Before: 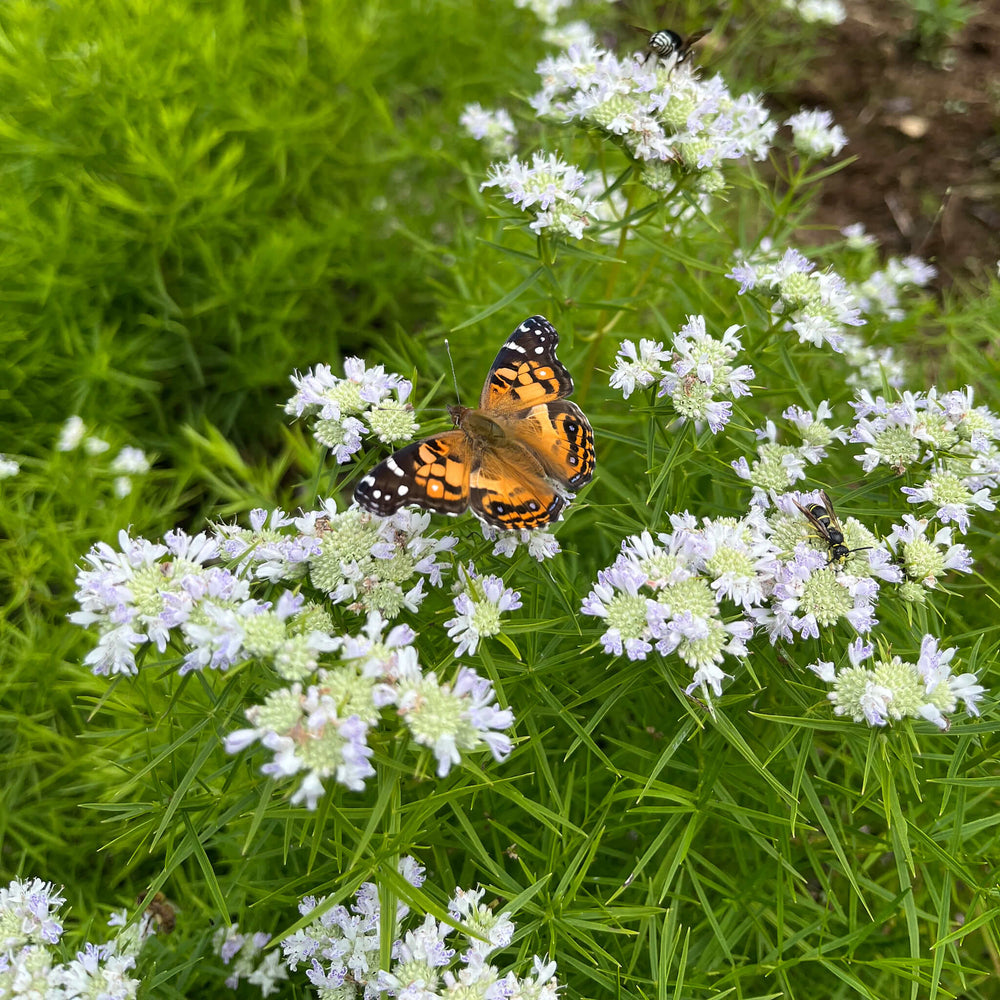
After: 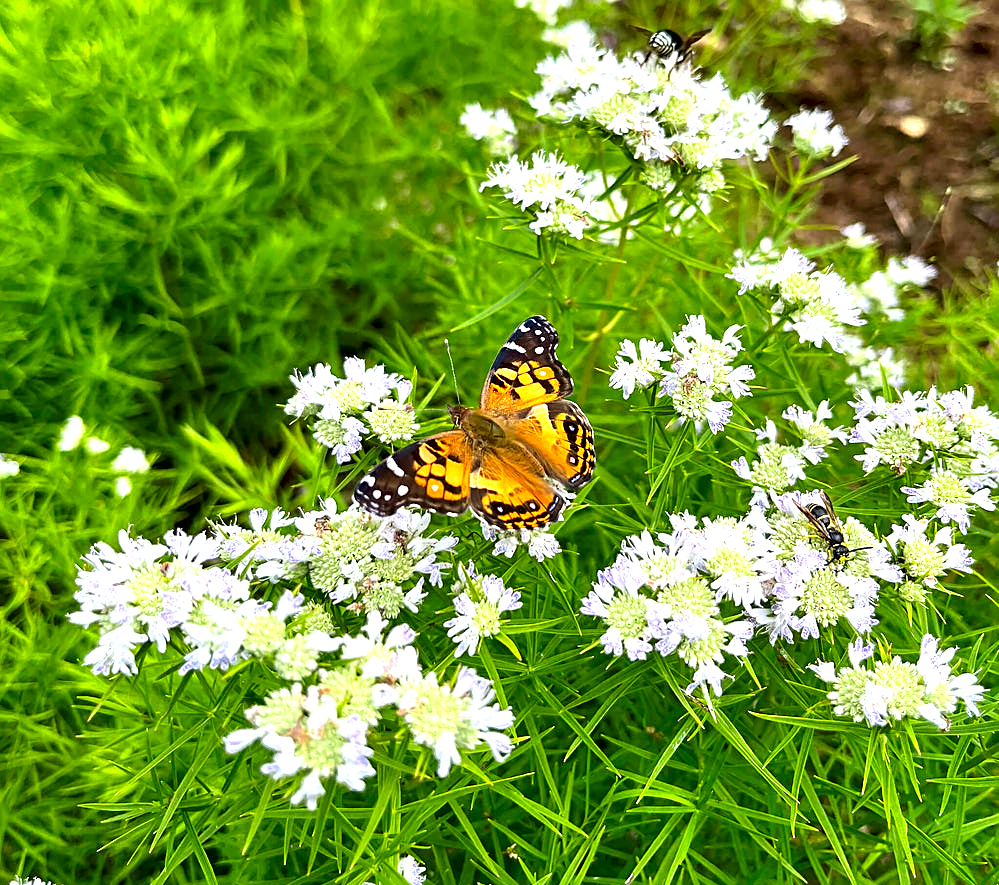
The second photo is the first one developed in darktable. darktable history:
contrast brightness saturation: saturation 0.5
crop and rotate: top 0%, bottom 11.49%
sharpen: on, module defaults
exposure: black level correction 0, exposure 0.7 EV, compensate exposure bias true, compensate highlight preservation false
contrast equalizer: y [[0.586, 0.584, 0.576, 0.565, 0.552, 0.539], [0.5 ×6], [0.97, 0.959, 0.919, 0.859, 0.789, 0.717], [0 ×6], [0 ×6]]
